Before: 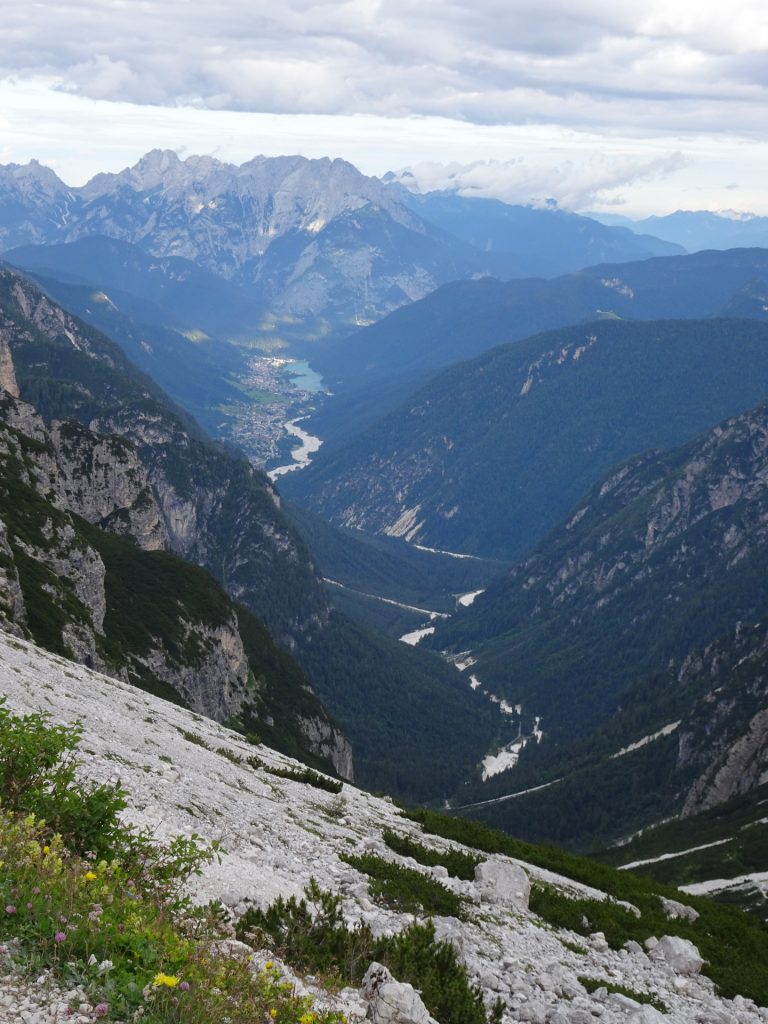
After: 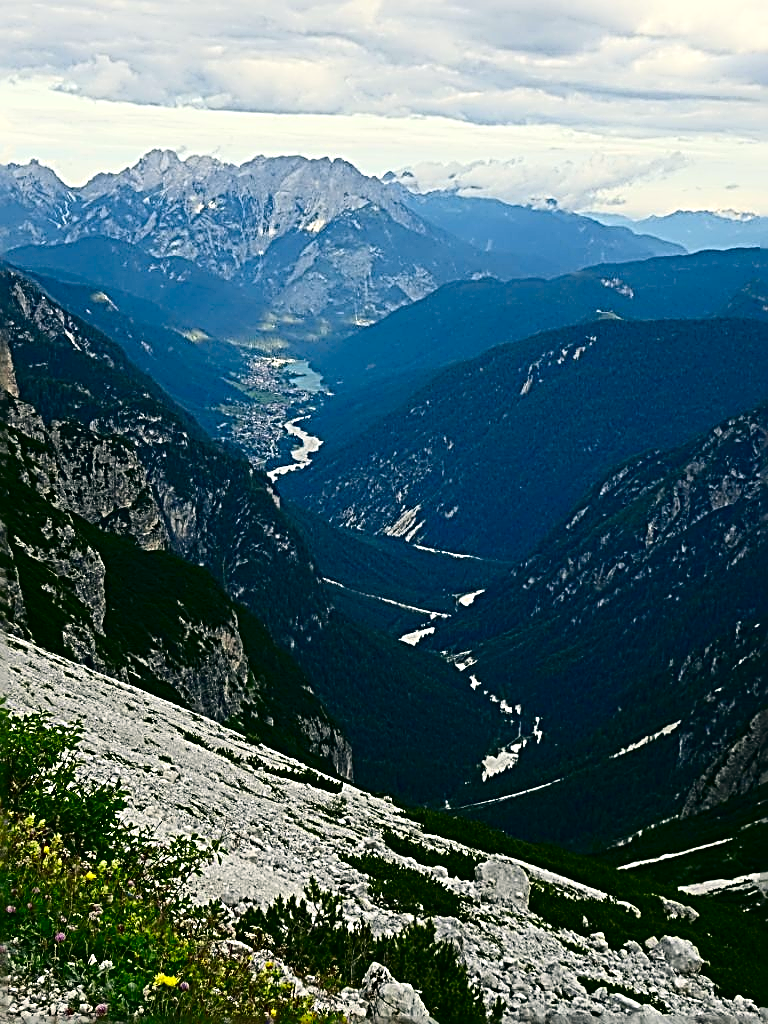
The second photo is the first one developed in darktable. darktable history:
color correction: highlights a* -0.579, highlights b* 9.56, shadows a* -8.94, shadows b* 1.08
sharpen: radius 3.178, amount 1.723
contrast brightness saturation: contrast 0.216, brightness -0.186, saturation 0.24
